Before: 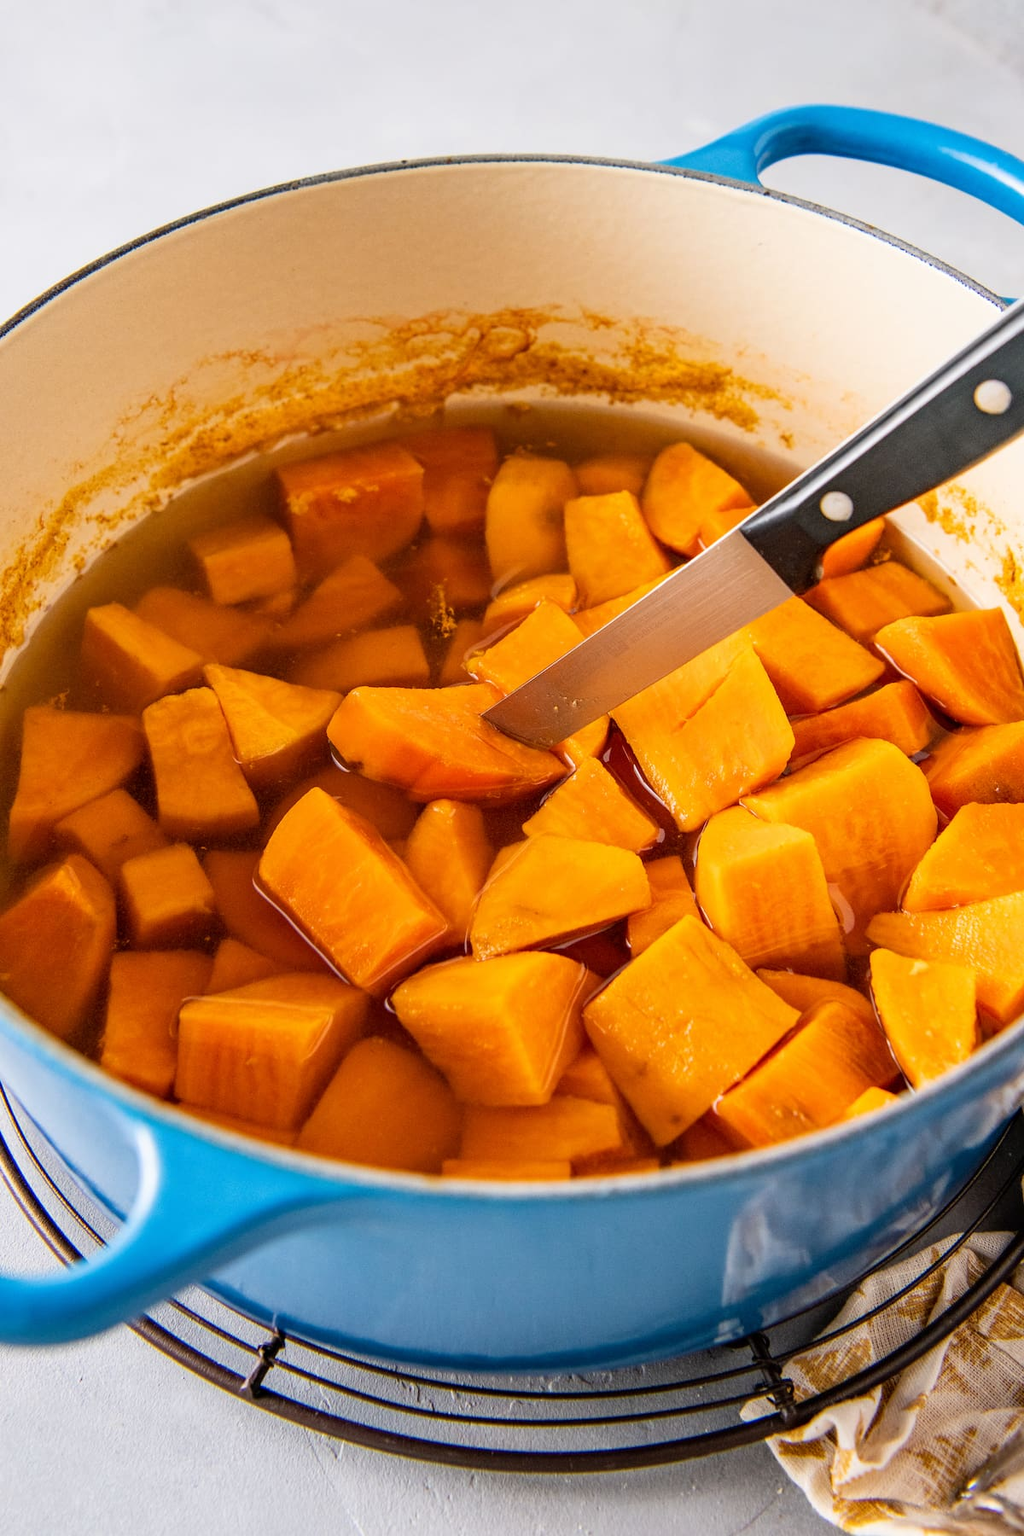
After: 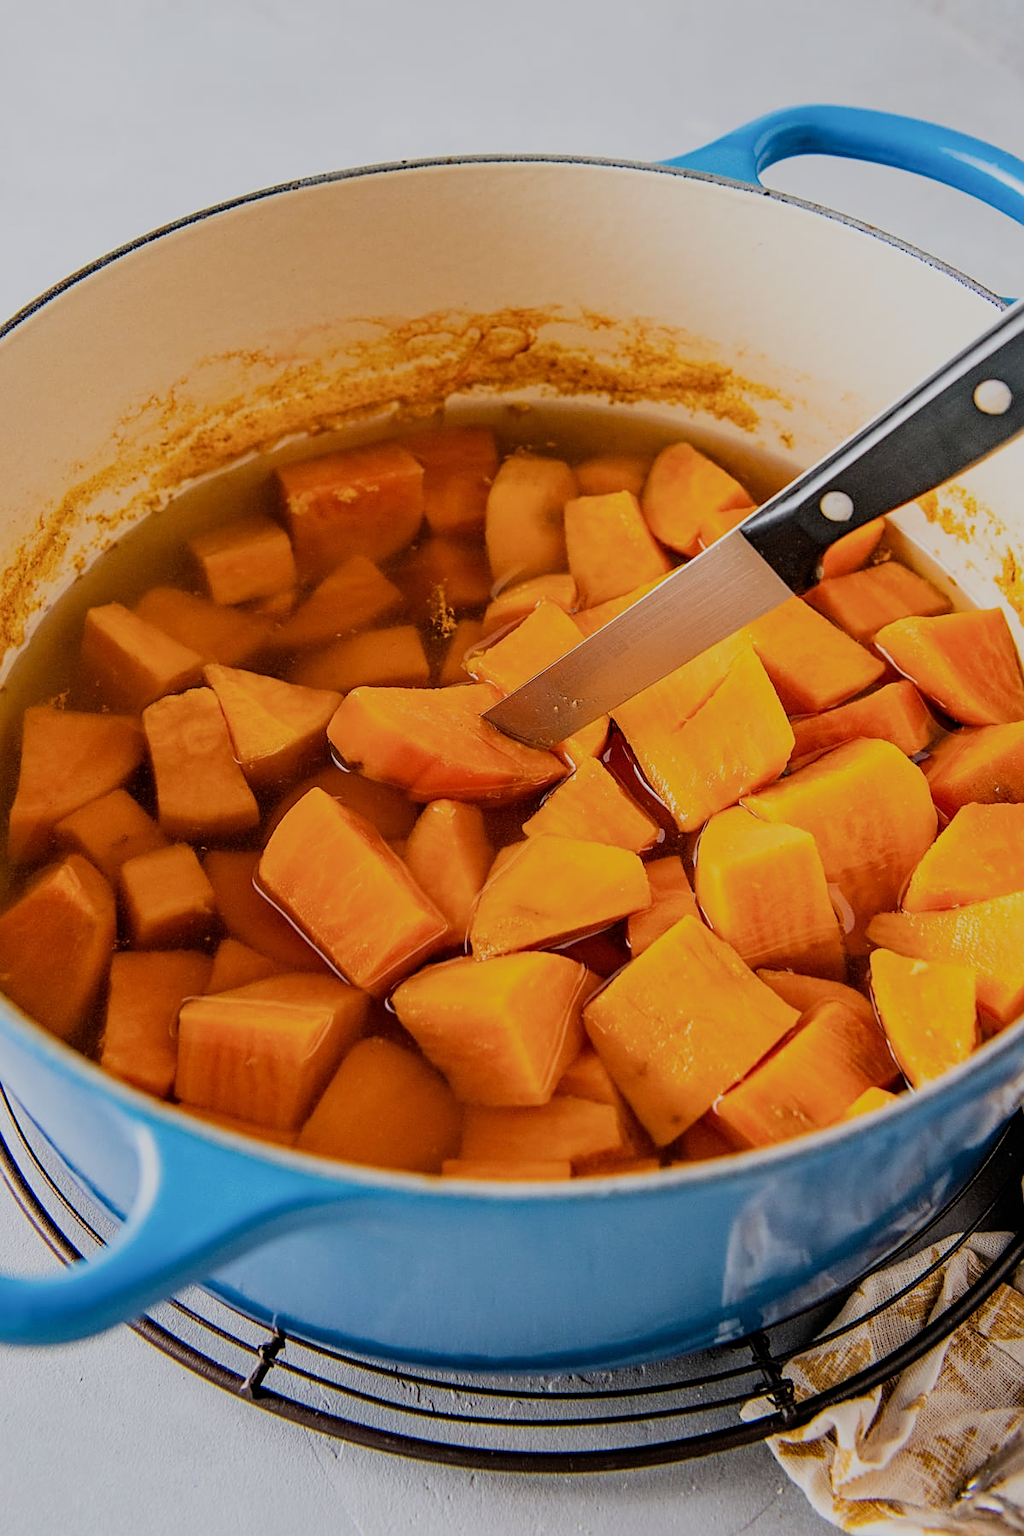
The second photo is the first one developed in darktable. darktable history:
rotate and perspective: automatic cropping original format, crop left 0, crop top 0
exposure: exposure -0.157 EV, compensate highlight preservation false
filmic rgb: black relative exposure -7.65 EV, white relative exposure 4.56 EV, hardness 3.61
sharpen: on, module defaults
white balance: red 0.986, blue 1.01
